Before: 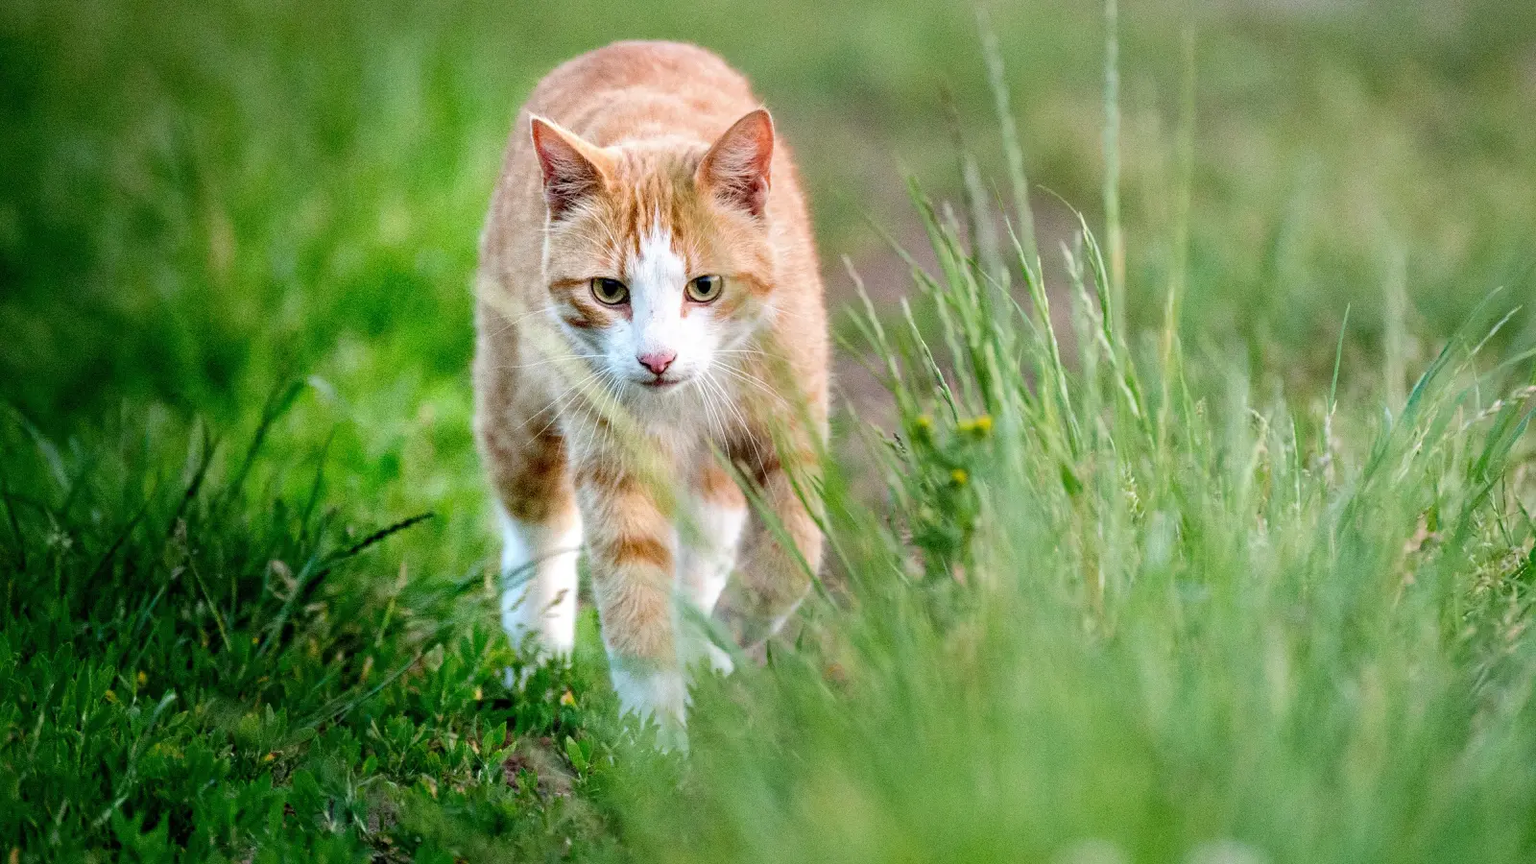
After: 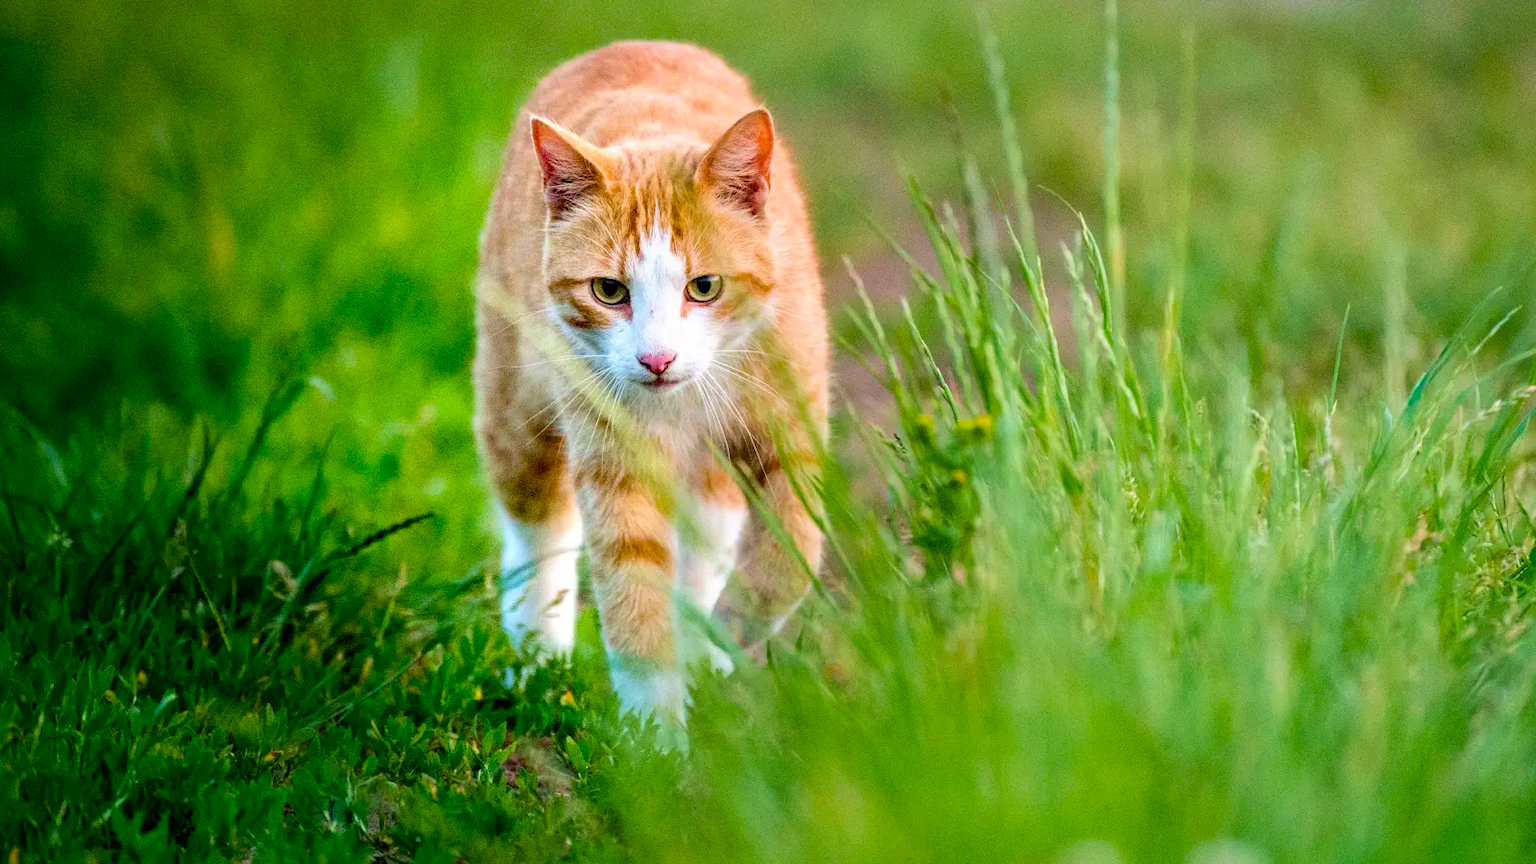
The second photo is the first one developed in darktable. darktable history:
color balance rgb: linear chroma grading › global chroma 15%, perceptual saturation grading › global saturation 30%
velvia: on, module defaults
